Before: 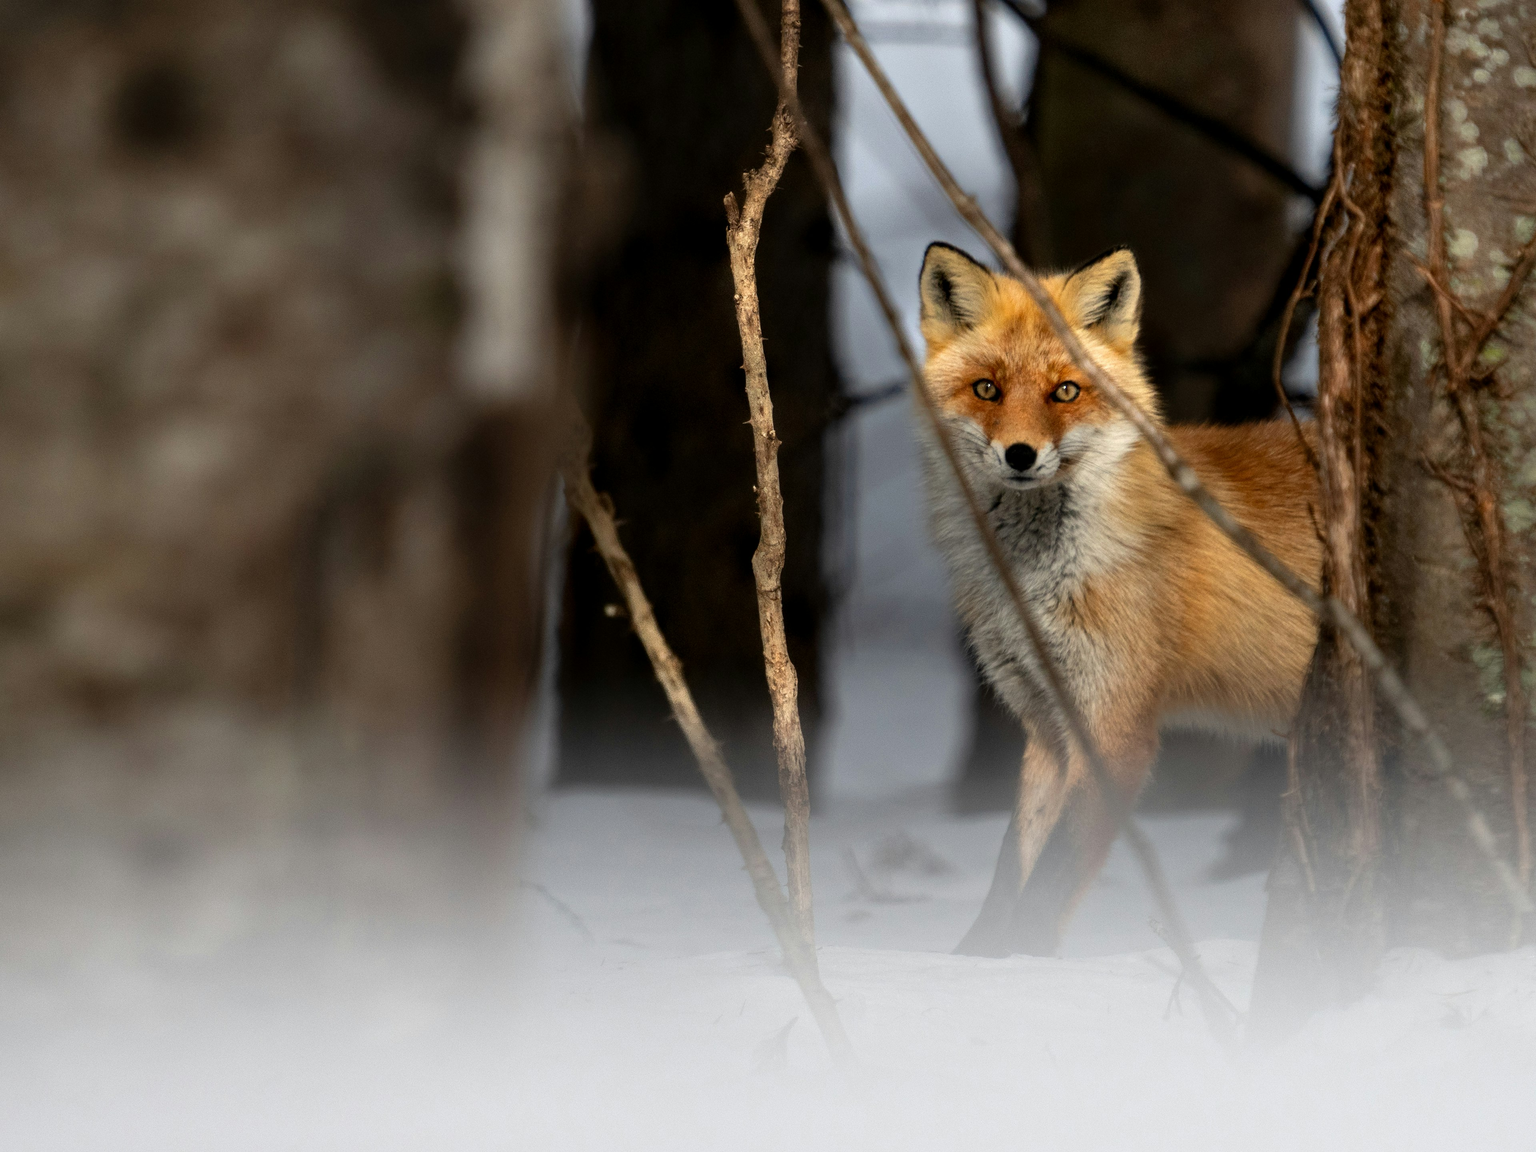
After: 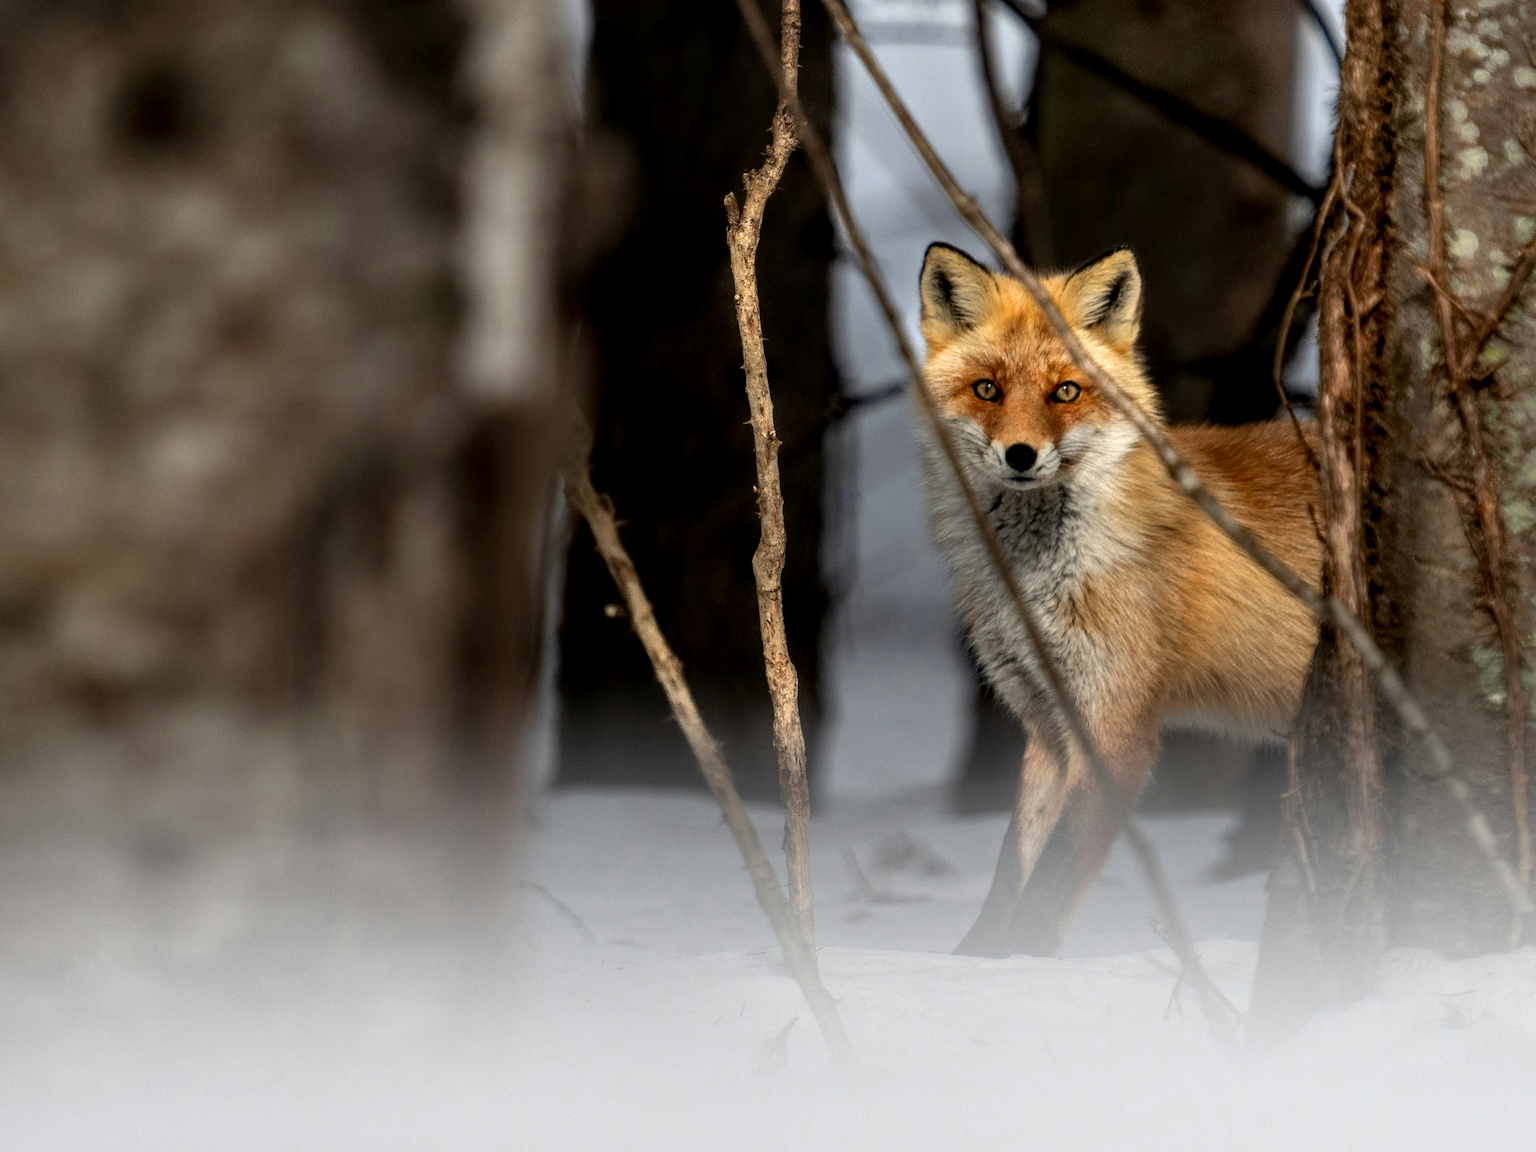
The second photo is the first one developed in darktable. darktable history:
color zones: curves: ch0 [(0, 0.5) (0.143, 0.5) (0.286, 0.5) (0.429, 0.5) (0.571, 0.5) (0.714, 0.476) (0.857, 0.5) (1, 0.5)]; ch2 [(0, 0.5) (0.143, 0.5) (0.286, 0.5) (0.429, 0.5) (0.571, 0.5) (0.714, 0.487) (0.857, 0.5) (1, 0.5)]
local contrast: detail 130%
